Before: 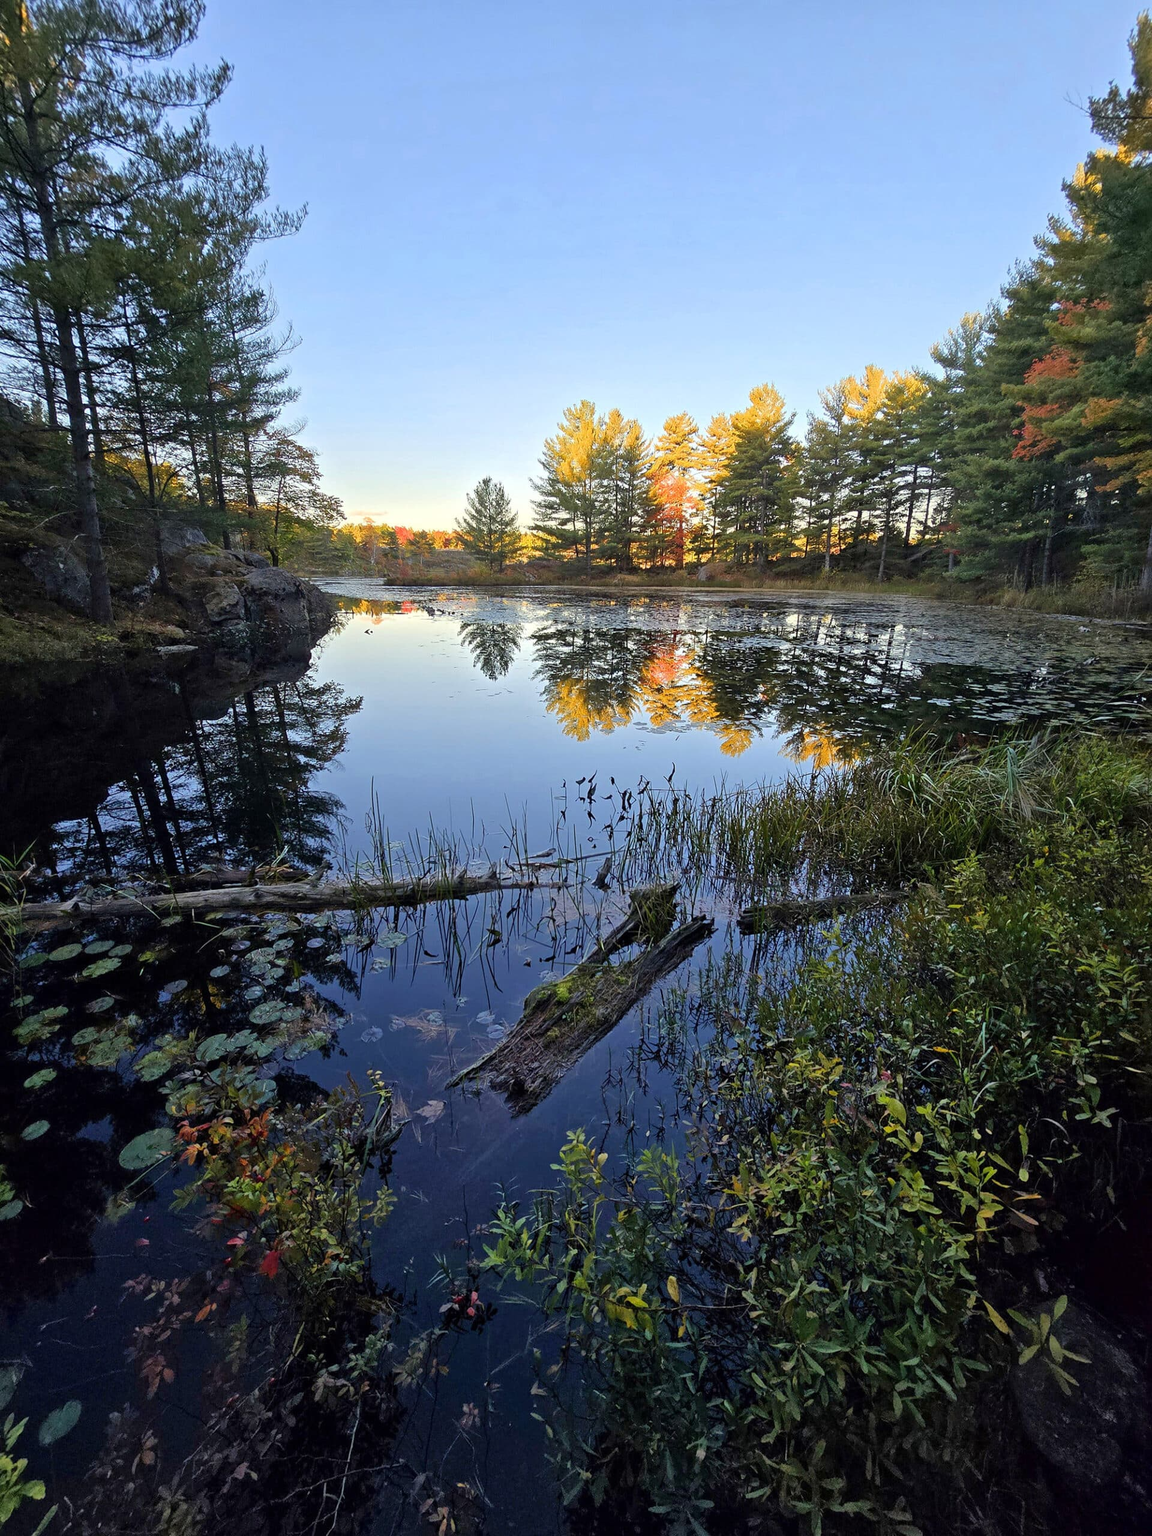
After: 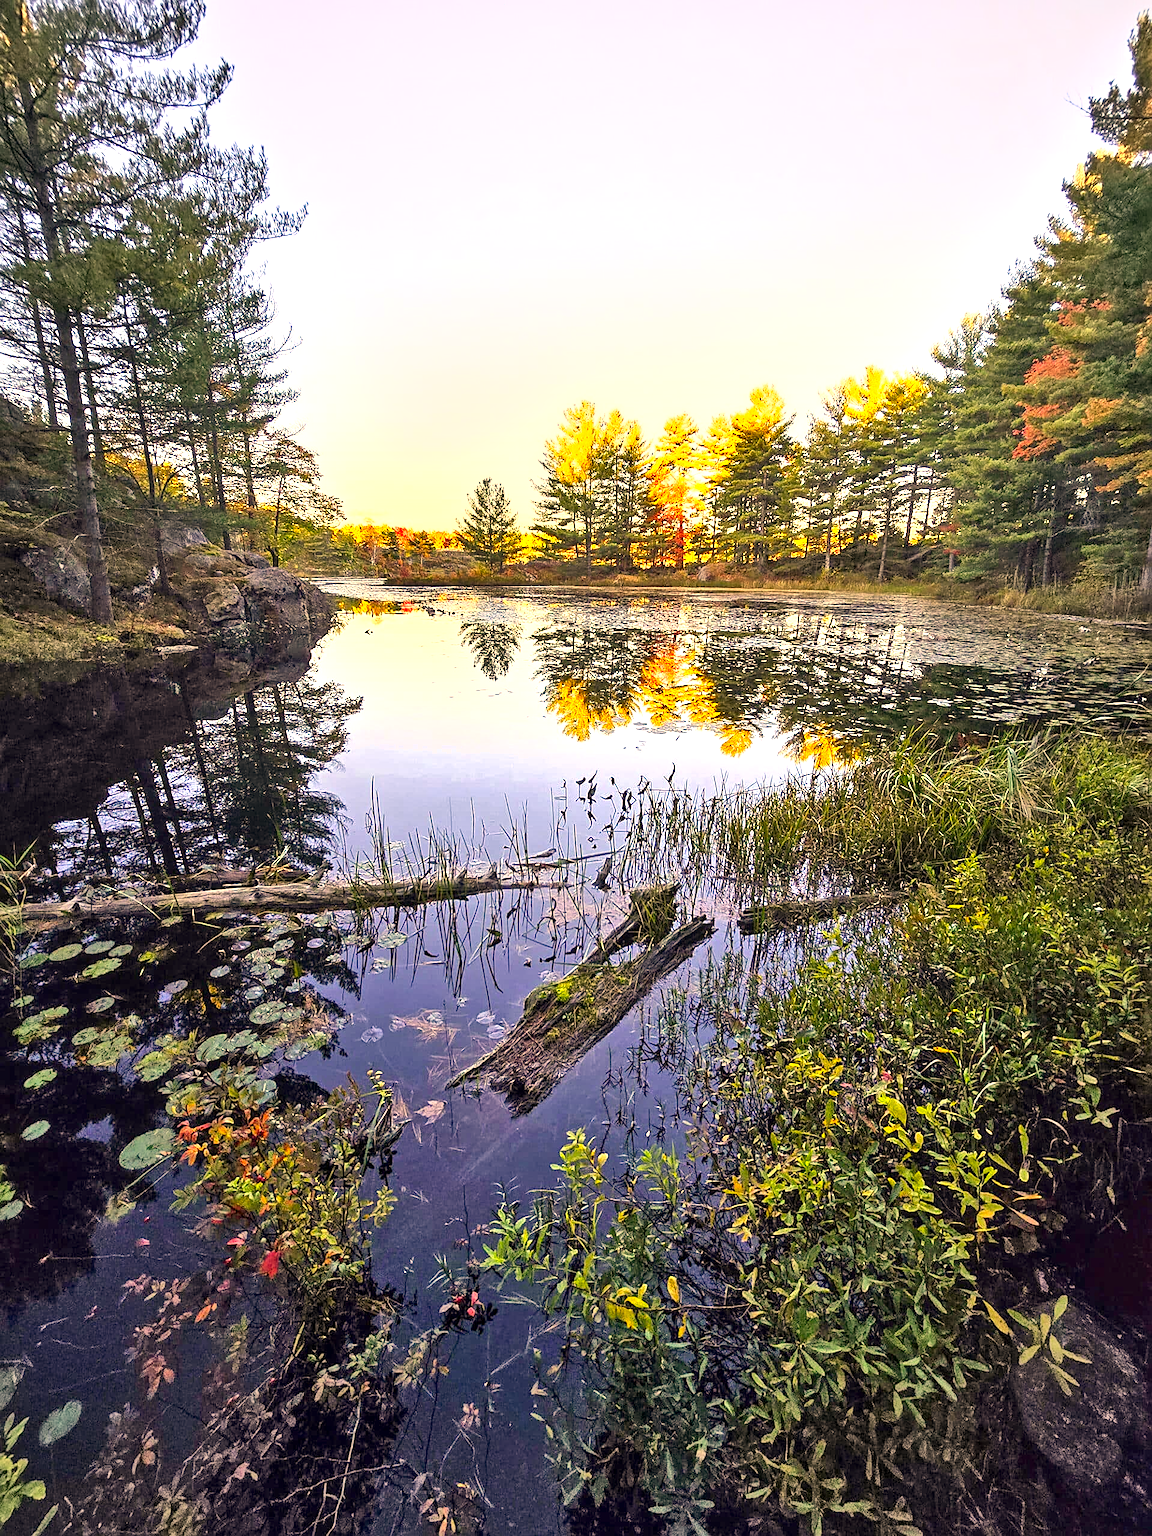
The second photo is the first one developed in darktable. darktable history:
color correction: highlights a* 14.86, highlights b* 30.89
shadows and highlights: shadows 48.72, highlights -40.74, soften with gaussian
vignetting: fall-off start 72.03%, fall-off radius 108.37%, brightness -0.283, width/height ratio 0.737
local contrast: on, module defaults
sharpen: on, module defaults
exposure: black level correction 0, exposure 1.298 EV, compensate highlight preservation false
